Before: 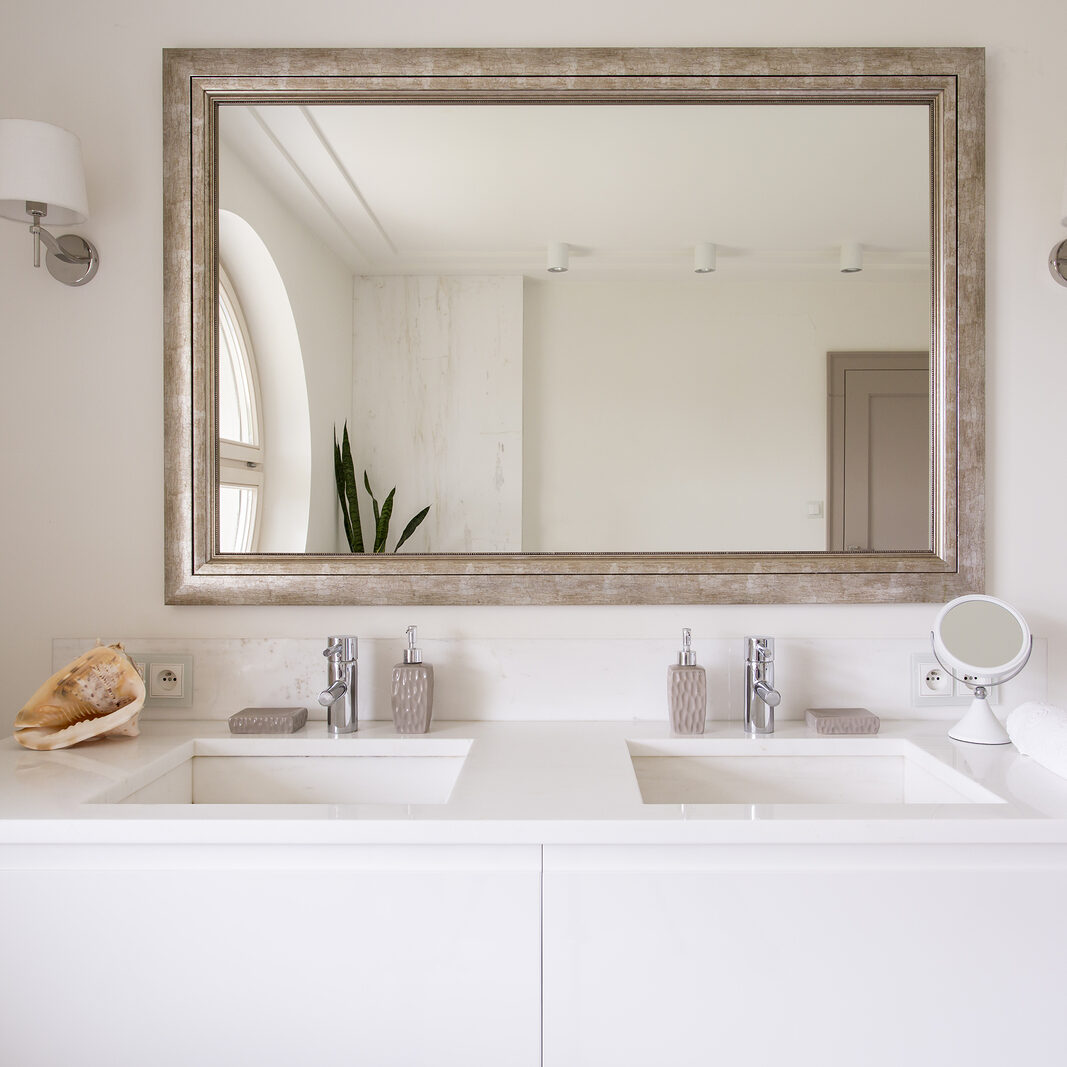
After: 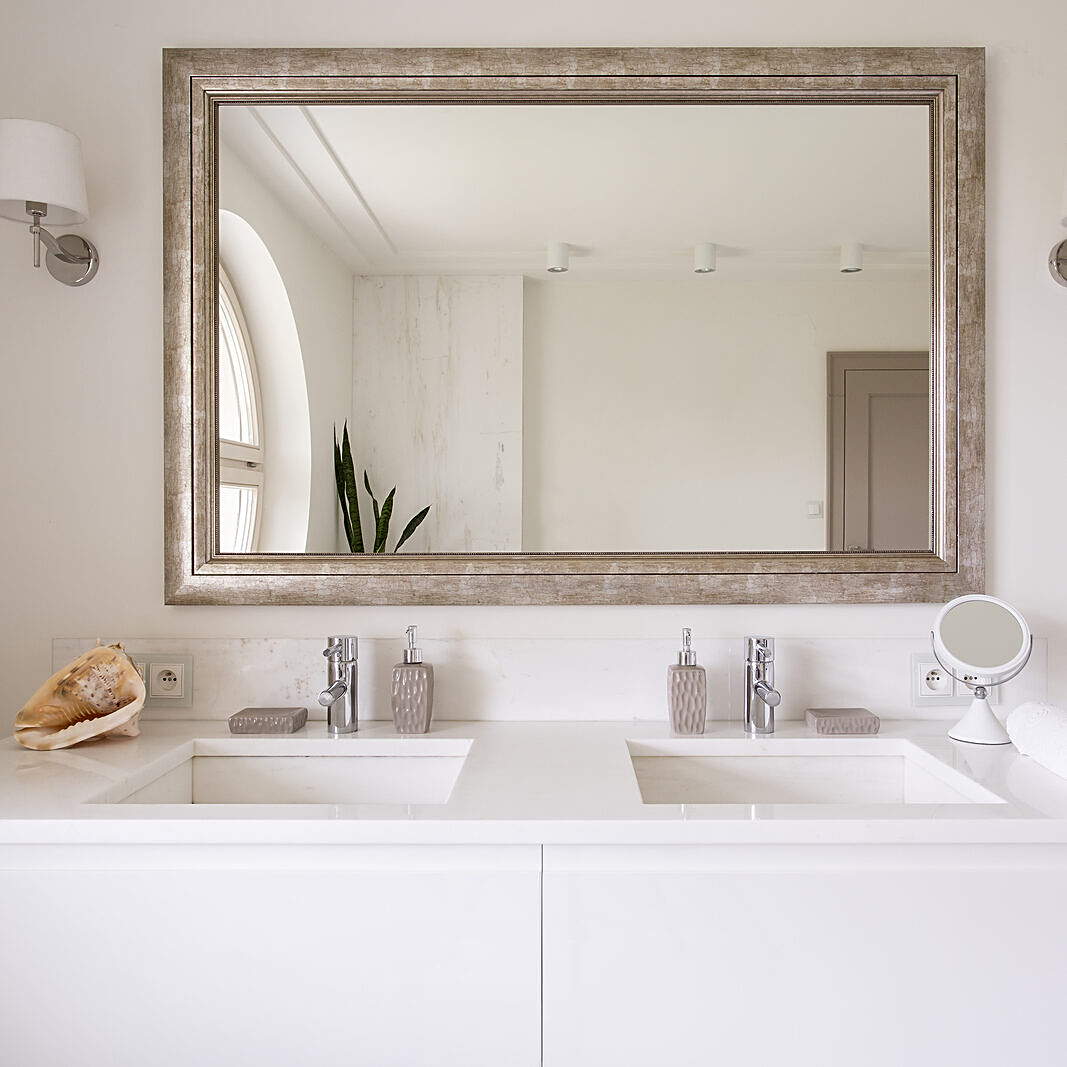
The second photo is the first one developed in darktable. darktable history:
sharpen: on, module defaults
local contrast: mode bilateral grid, contrast 100, coarseness 99, detail 108%, midtone range 0.2
